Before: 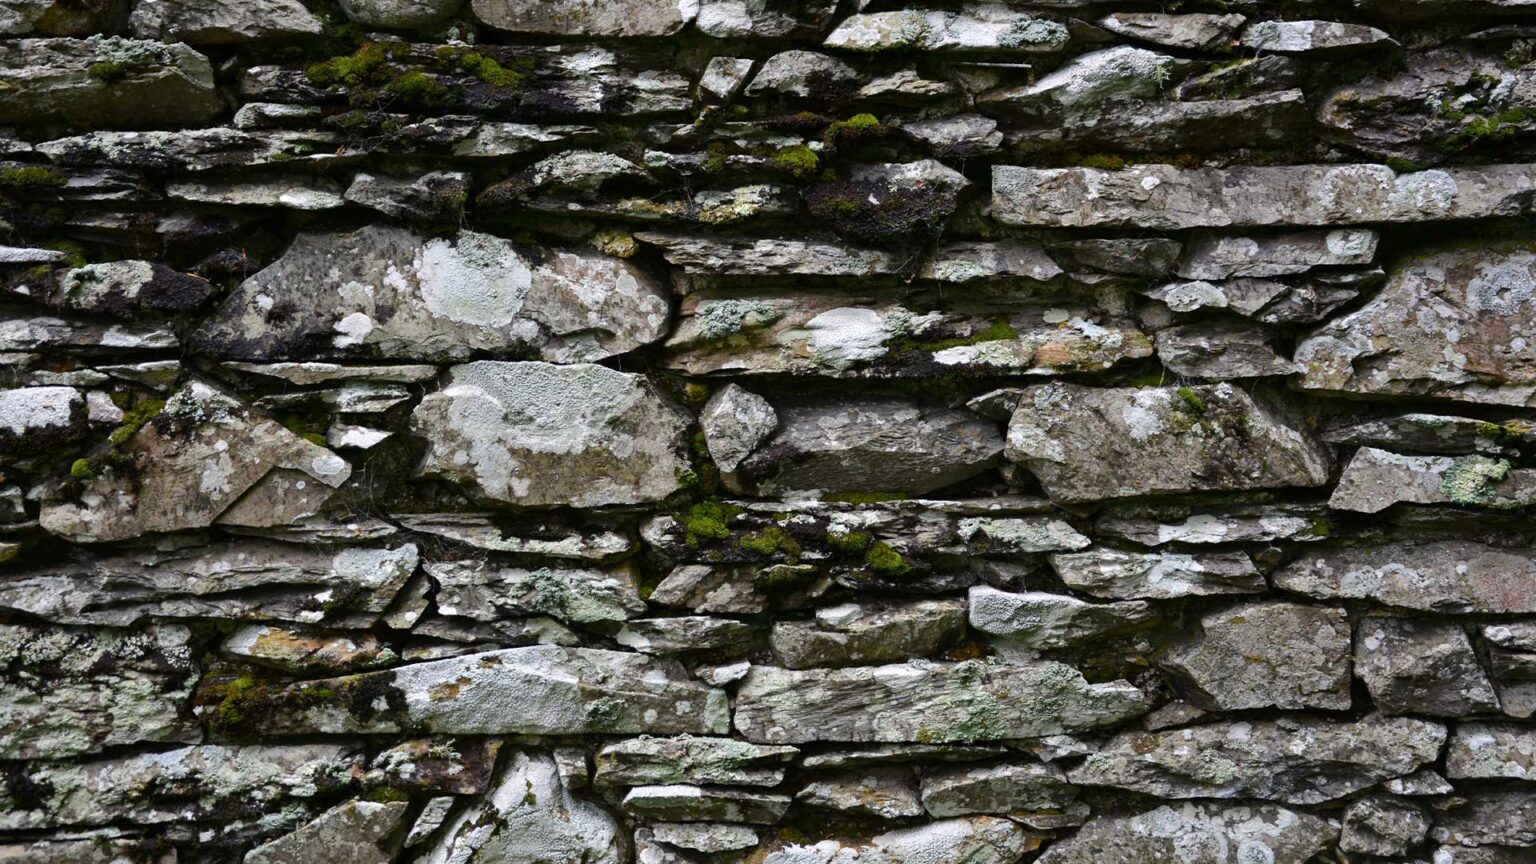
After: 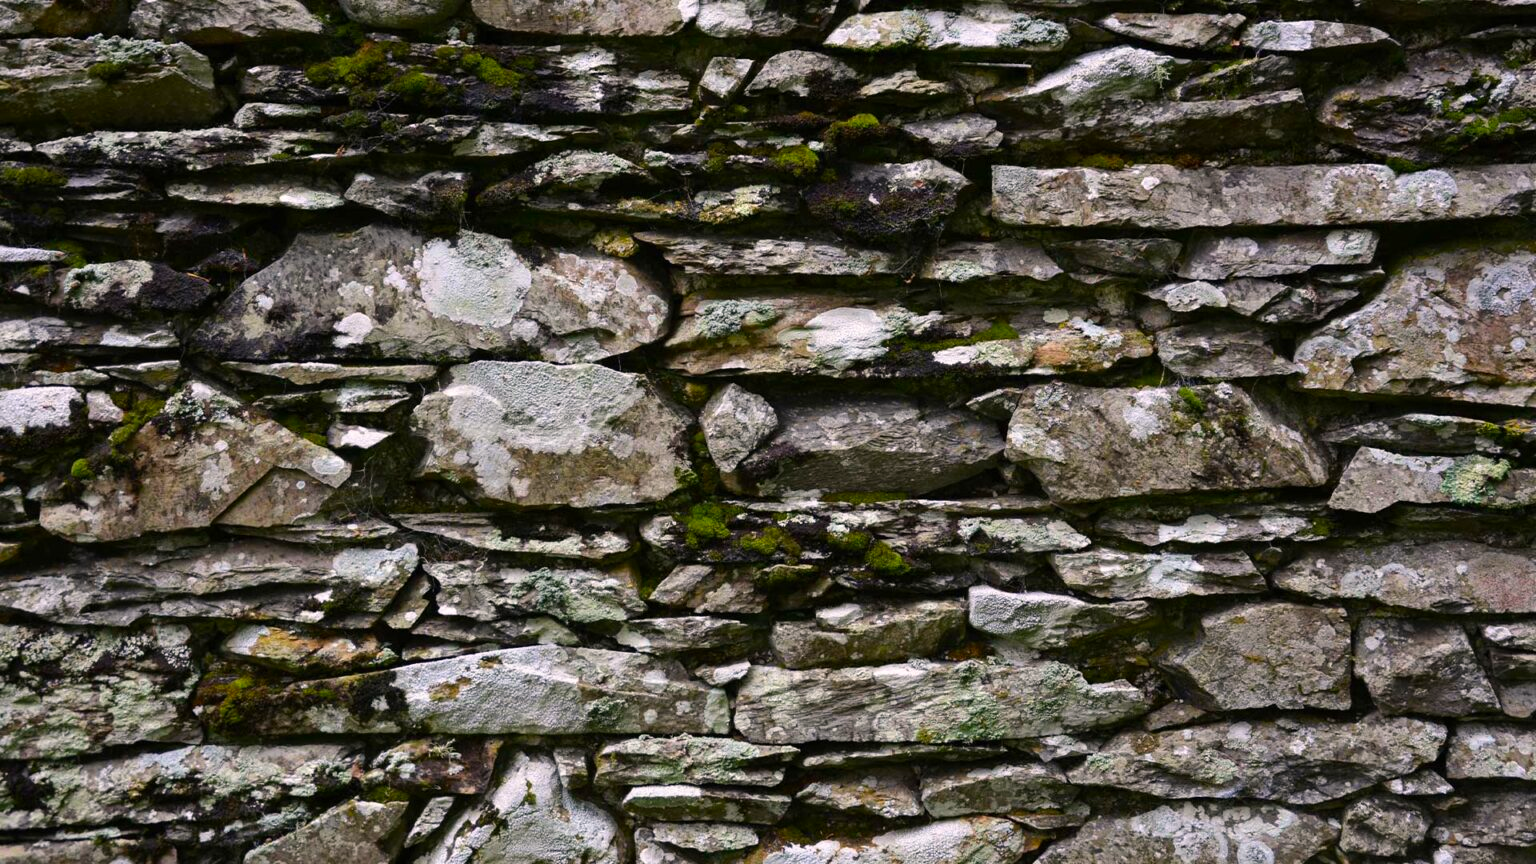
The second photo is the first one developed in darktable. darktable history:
color correction: highlights a* 3.49, highlights b* 1.76, saturation 1.24
